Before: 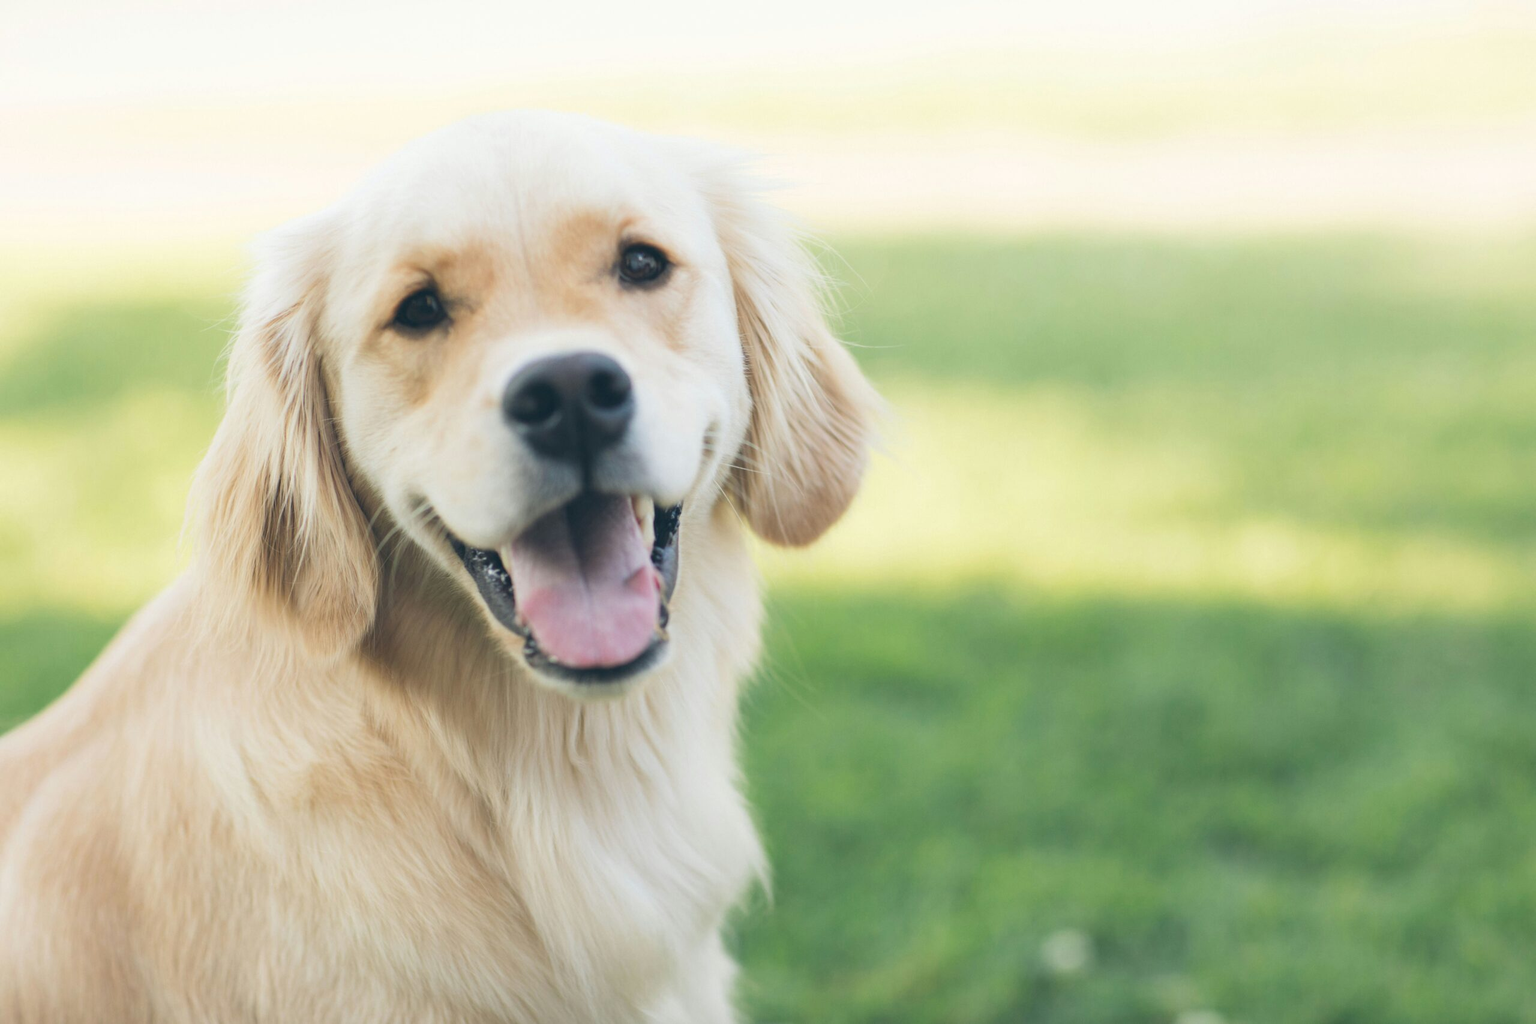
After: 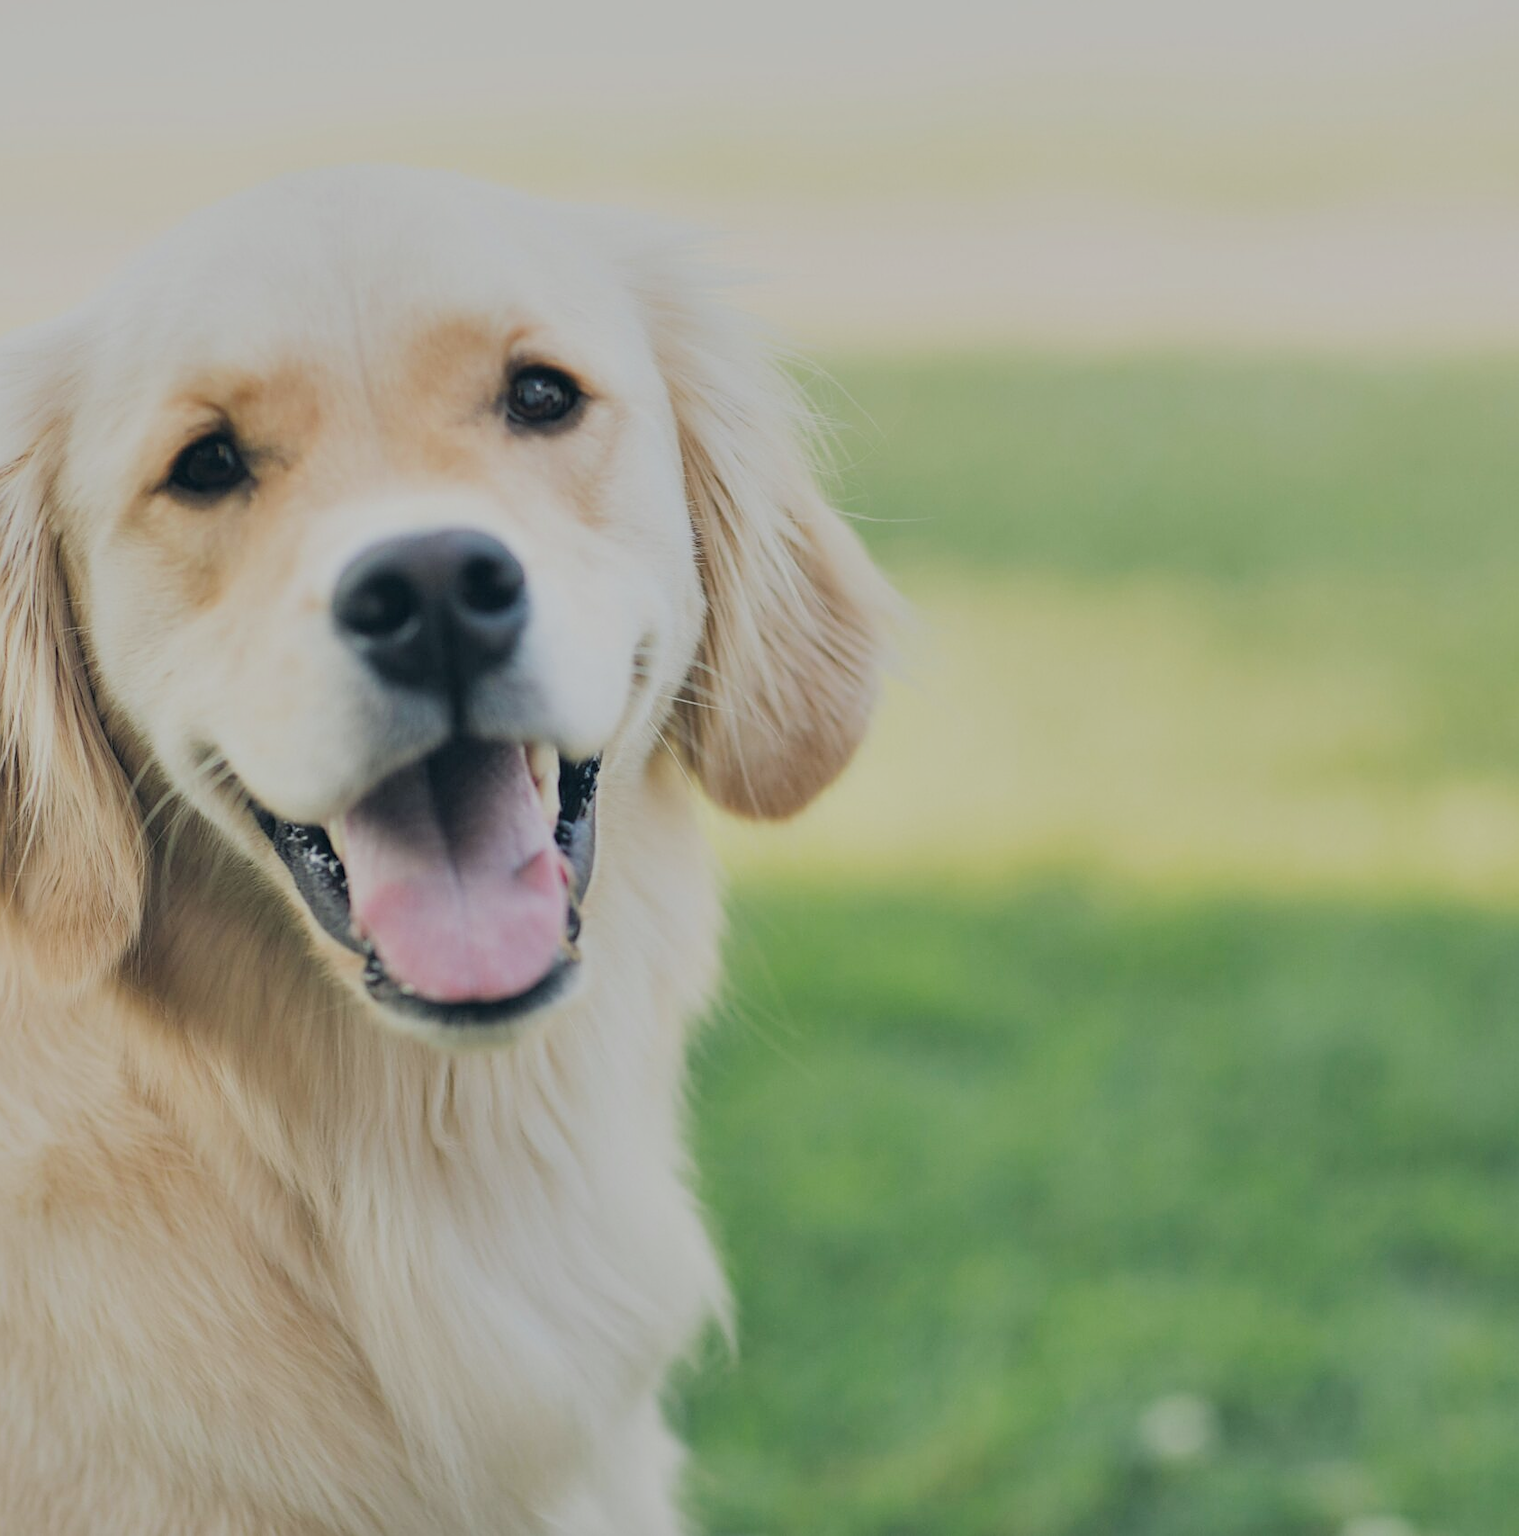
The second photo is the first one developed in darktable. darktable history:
filmic rgb: black relative exposure -7.09 EV, white relative exposure 5.37 EV, threshold 5.98 EV, hardness 3.02, iterations of high-quality reconstruction 0, enable highlight reconstruction true
sharpen: on, module defaults
shadows and highlights: low approximation 0.01, soften with gaussian
crop and rotate: left 18.327%, right 15.669%
